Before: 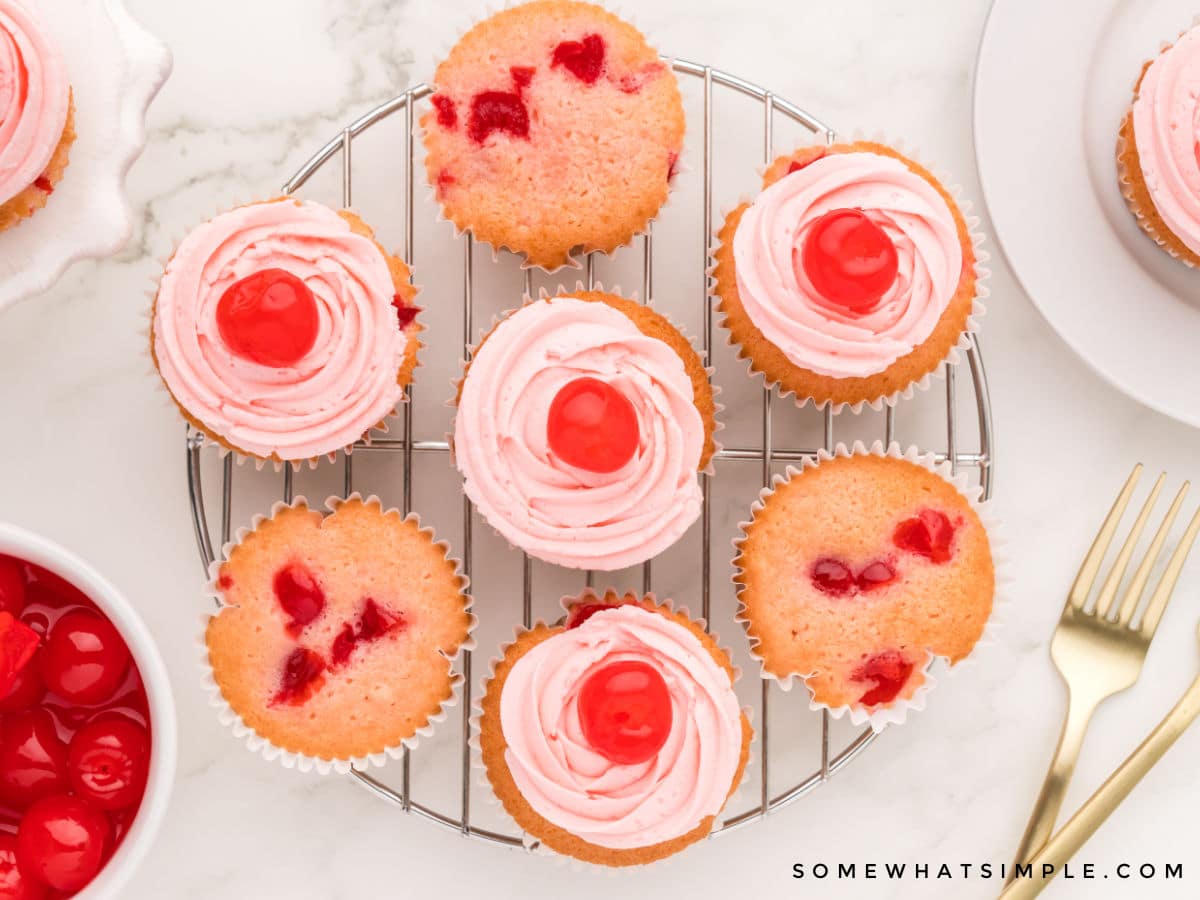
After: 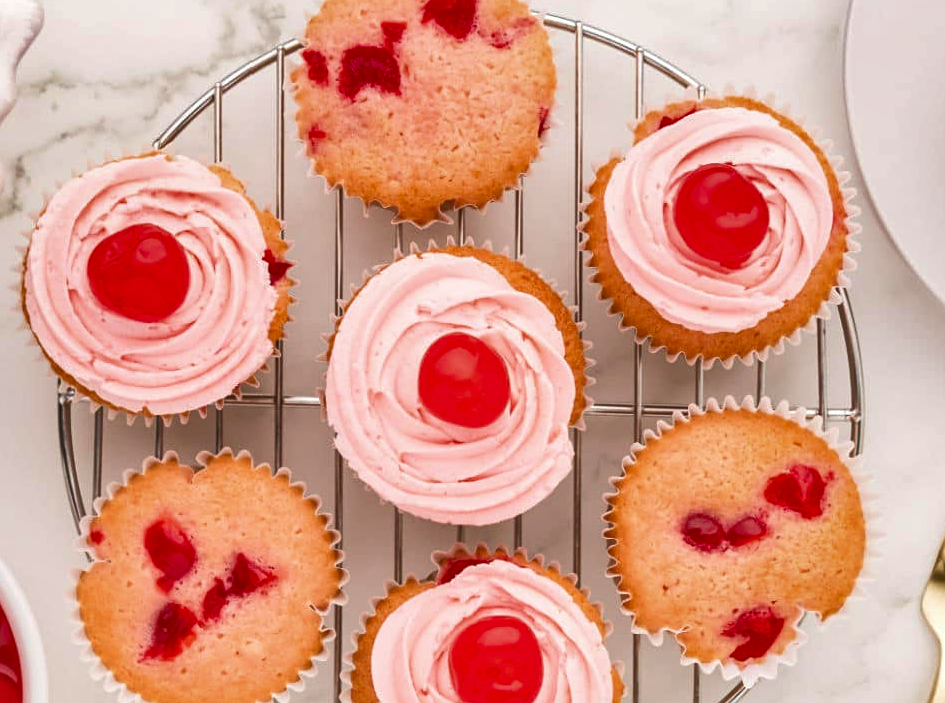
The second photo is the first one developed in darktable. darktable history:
crop and rotate: left 10.77%, top 5.1%, right 10.41%, bottom 16.76%
shadows and highlights: low approximation 0.01, soften with gaussian
velvia: strength 17%
sharpen: amount 0.2
